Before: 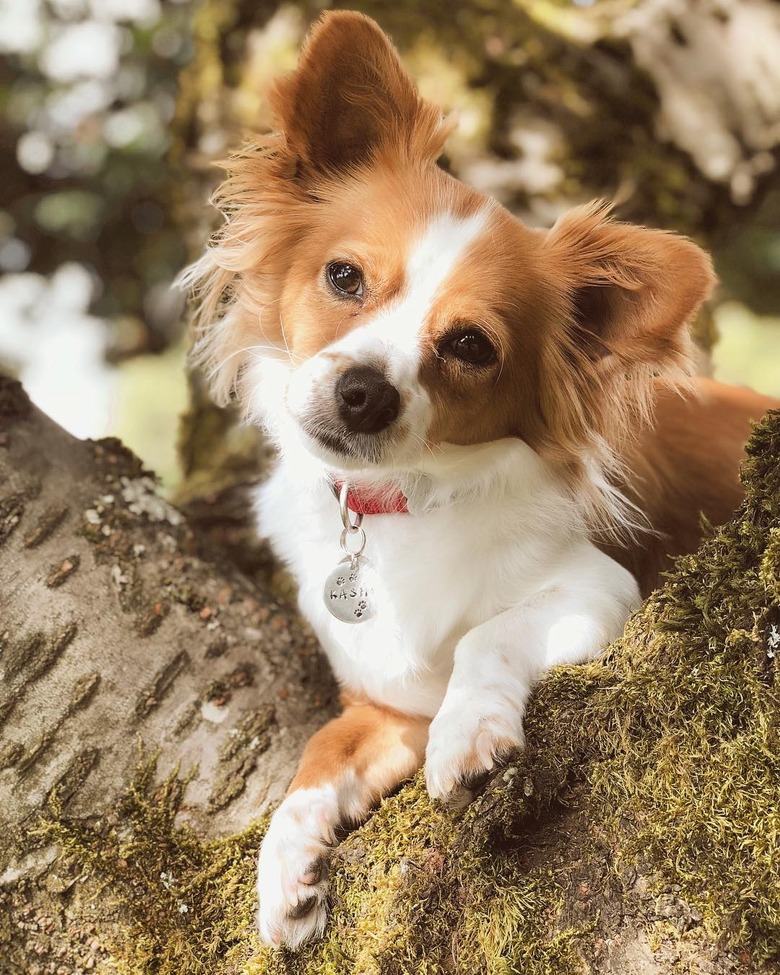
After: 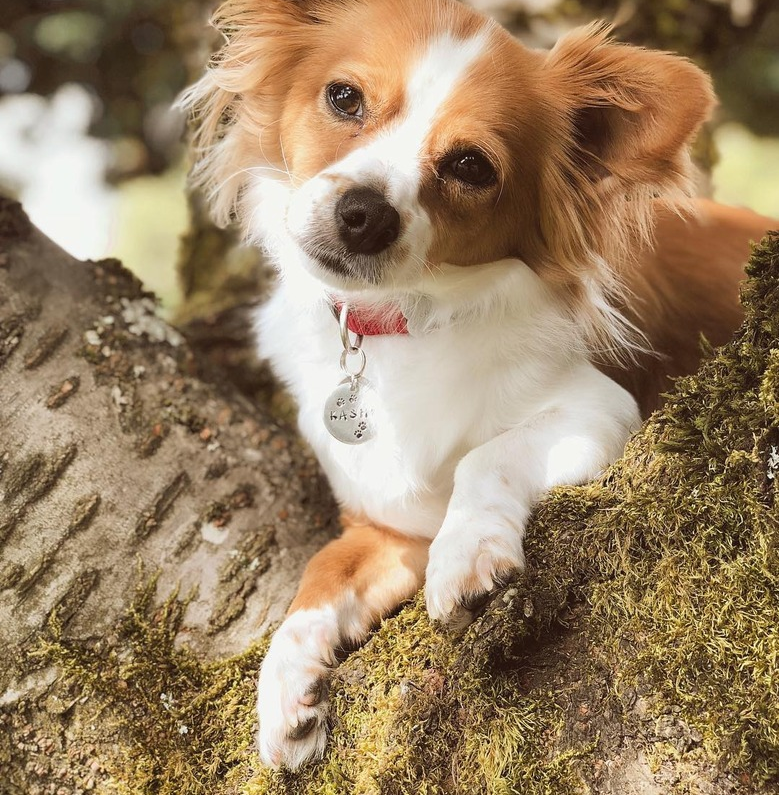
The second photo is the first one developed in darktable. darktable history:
crop and rotate: top 18.399%
